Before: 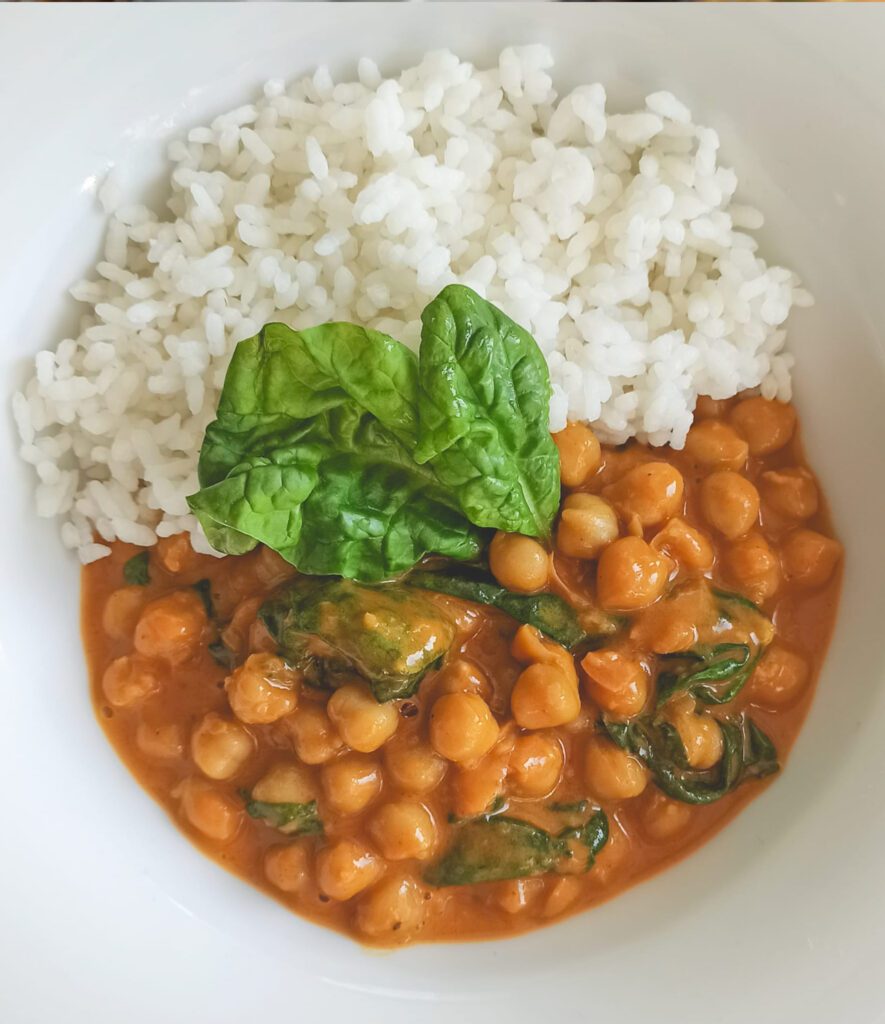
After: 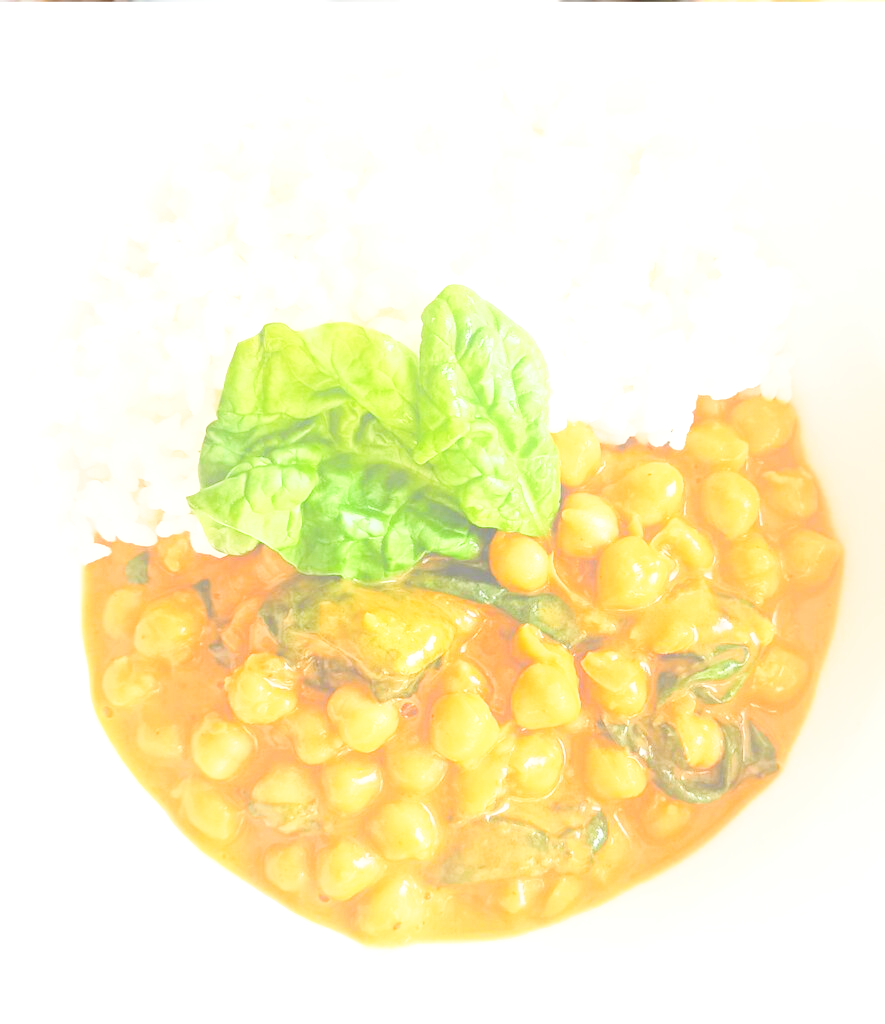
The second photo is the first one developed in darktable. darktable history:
contrast brightness saturation: contrast 0.14, brightness 0.21
base curve: curves: ch0 [(0, 0) (0.028, 0.03) (0.121, 0.232) (0.46, 0.748) (0.859, 0.968) (1, 1)], preserve colors none
exposure: black level correction 0.001, exposure 1.398 EV, compensate exposure bias true, compensate highlight preservation false
contrast equalizer: octaves 7, y [[0.6 ×6], [0.55 ×6], [0 ×6], [0 ×6], [0 ×6]], mix -1
